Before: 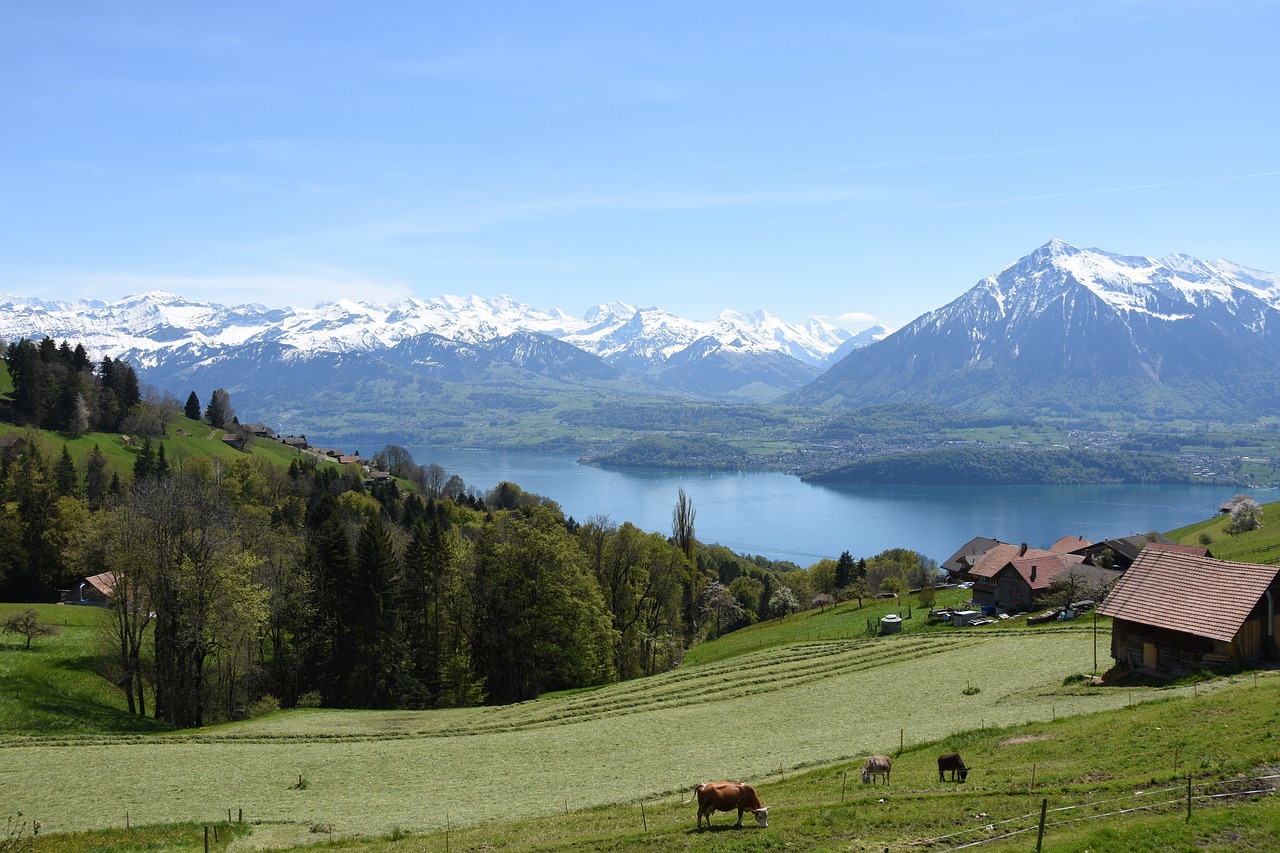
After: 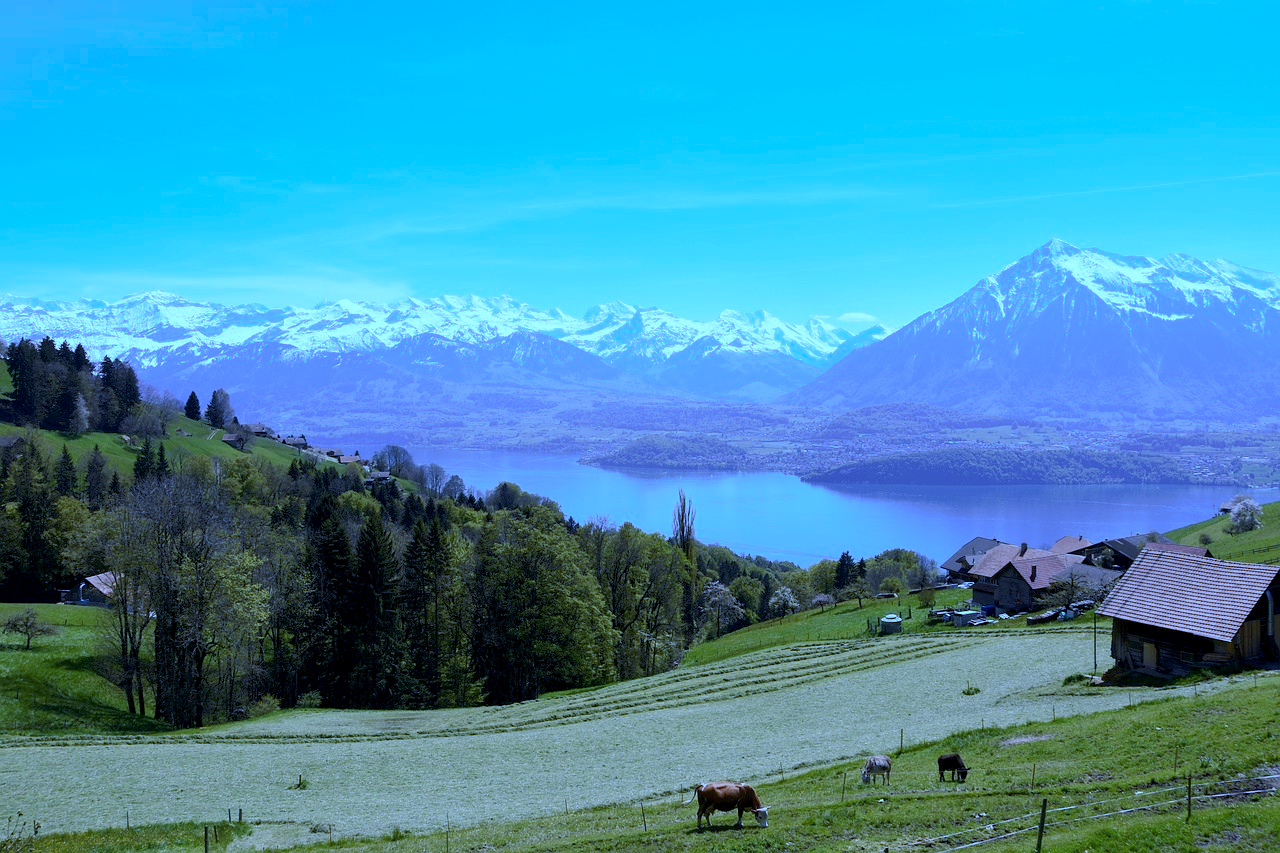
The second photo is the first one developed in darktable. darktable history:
white balance: red 0.766, blue 1.537
tone curve: curves: ch0 [(0, 0) (0.003, 0.018) (0.011, 0.024) (0.025, 0.038) (0.044, 0.067) (0.069, 0.098) (0.1, 0.13) (0.136, 0.165) (0.177, 0.205) (0.224, 0.249) (0.277, 0.304) (0.335, 0.365) (0.399, 0.432) (0.468, 0.505) (0.543, 0.579) (0.623, 0.652) (0.709, 0.725) (0.801, 0.802) (0.898, 0.876) (1, 1)], preserve colors none
exposure: black level correction 0.005, exposure 0.001 EV, compensate highlight preservation false
